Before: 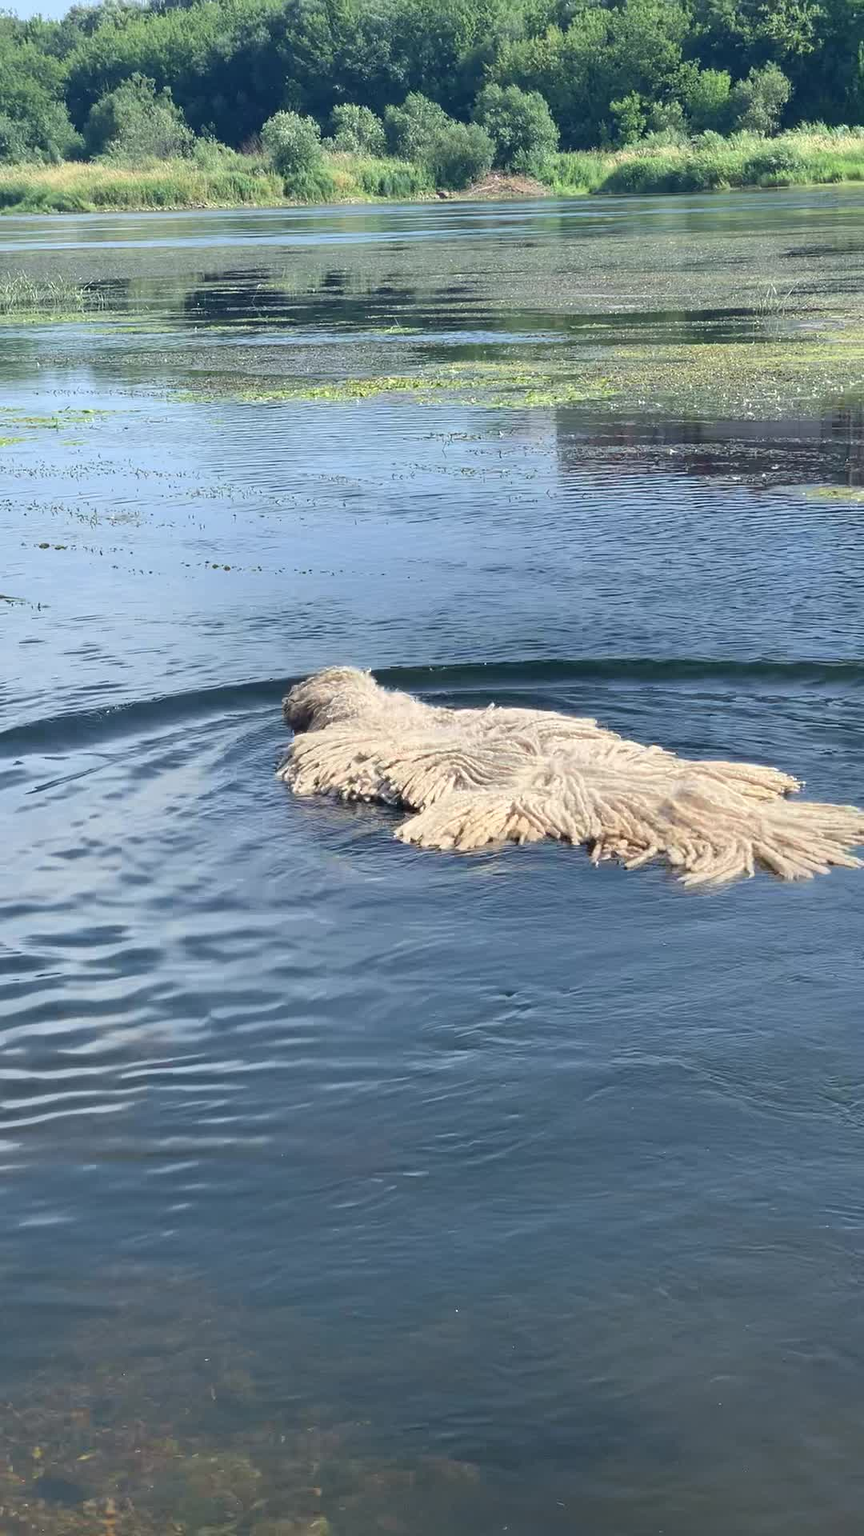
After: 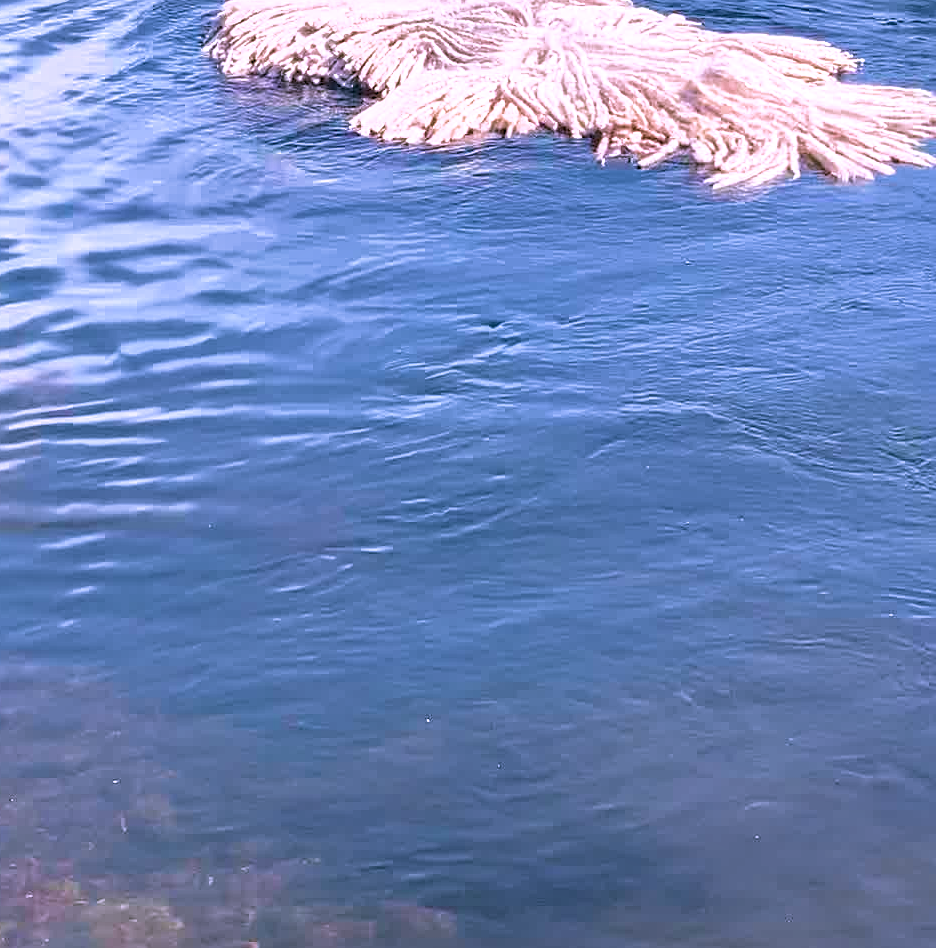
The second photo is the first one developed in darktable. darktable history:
base curve: curves: ch0 [(0, 0) (0.557, 0.834) (1, 1)], preserve colors none
local contrast: detail 130%
crop and rotate: left 13.244%, top 47.835%, bottom 2.747%
velvia: on, module defaults
sharpen: on, module defaults
color balance rgb: shadows lift › hue 86.3°, linear chroma grading › global chroma 9.69%, perceptual saturation grading › global saturation -0.014%
color correction: highlights a* 15.11, highlights b* -25.51
shadows and highlights: shadows 29.9
